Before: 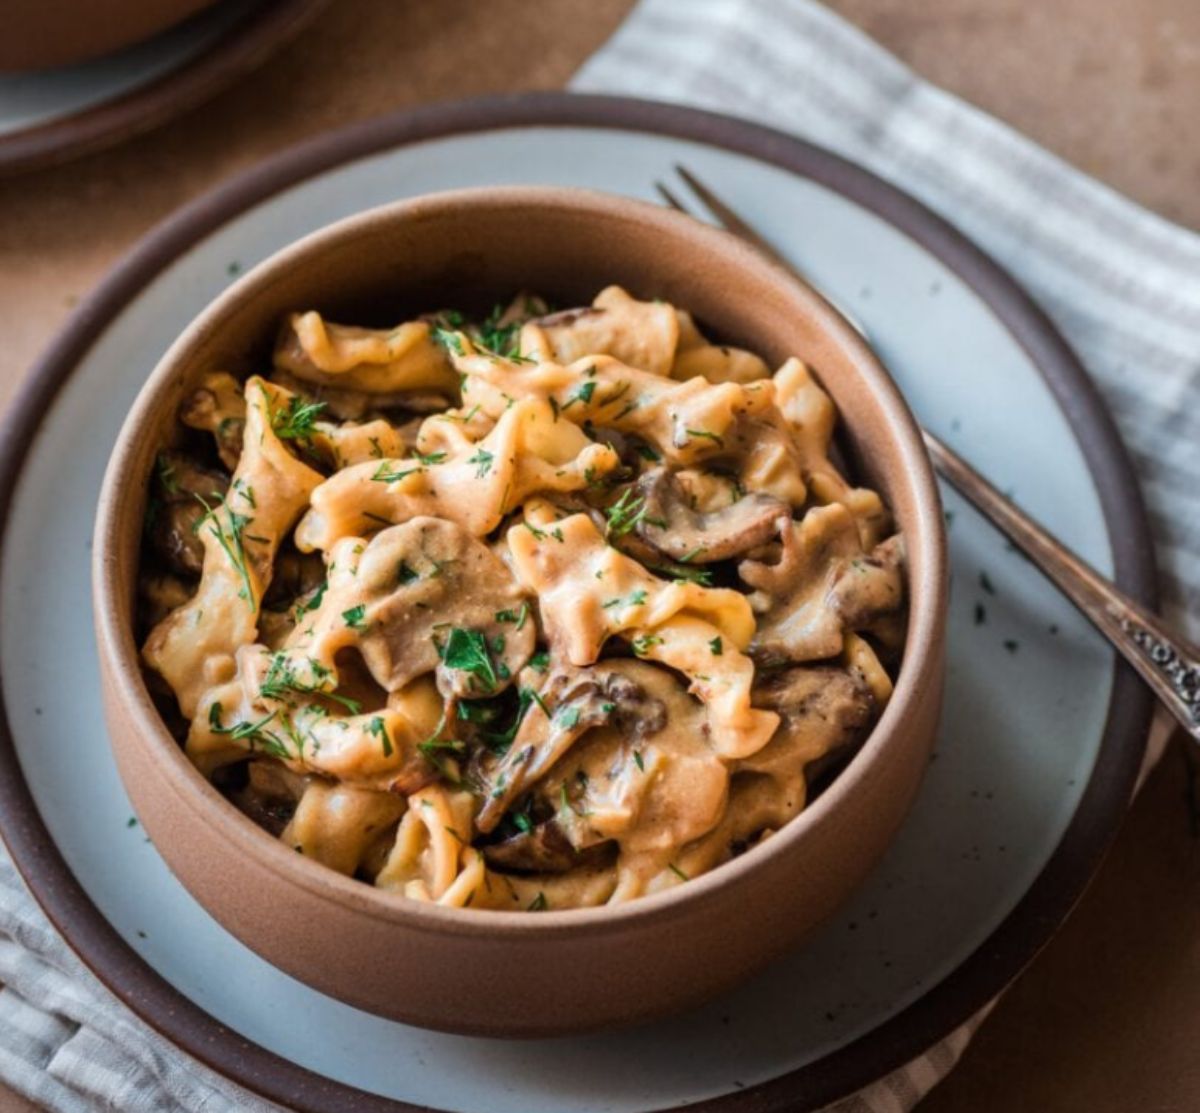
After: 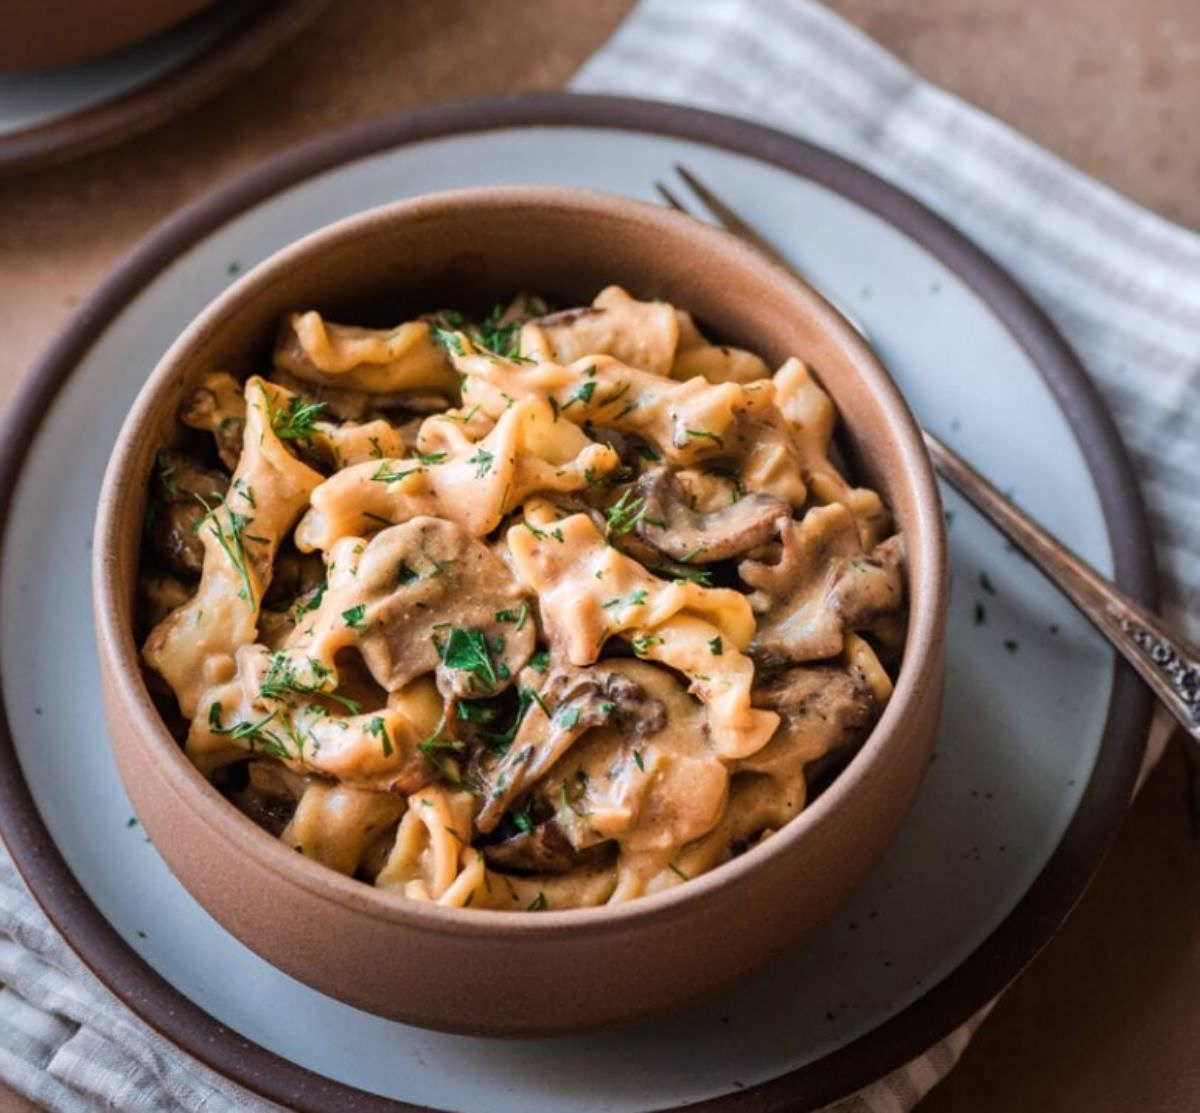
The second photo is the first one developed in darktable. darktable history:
color calibration: illuminant custom, x 0.348, y 0.366, temperature 4940.58 K
sharpen: amount 0.2
